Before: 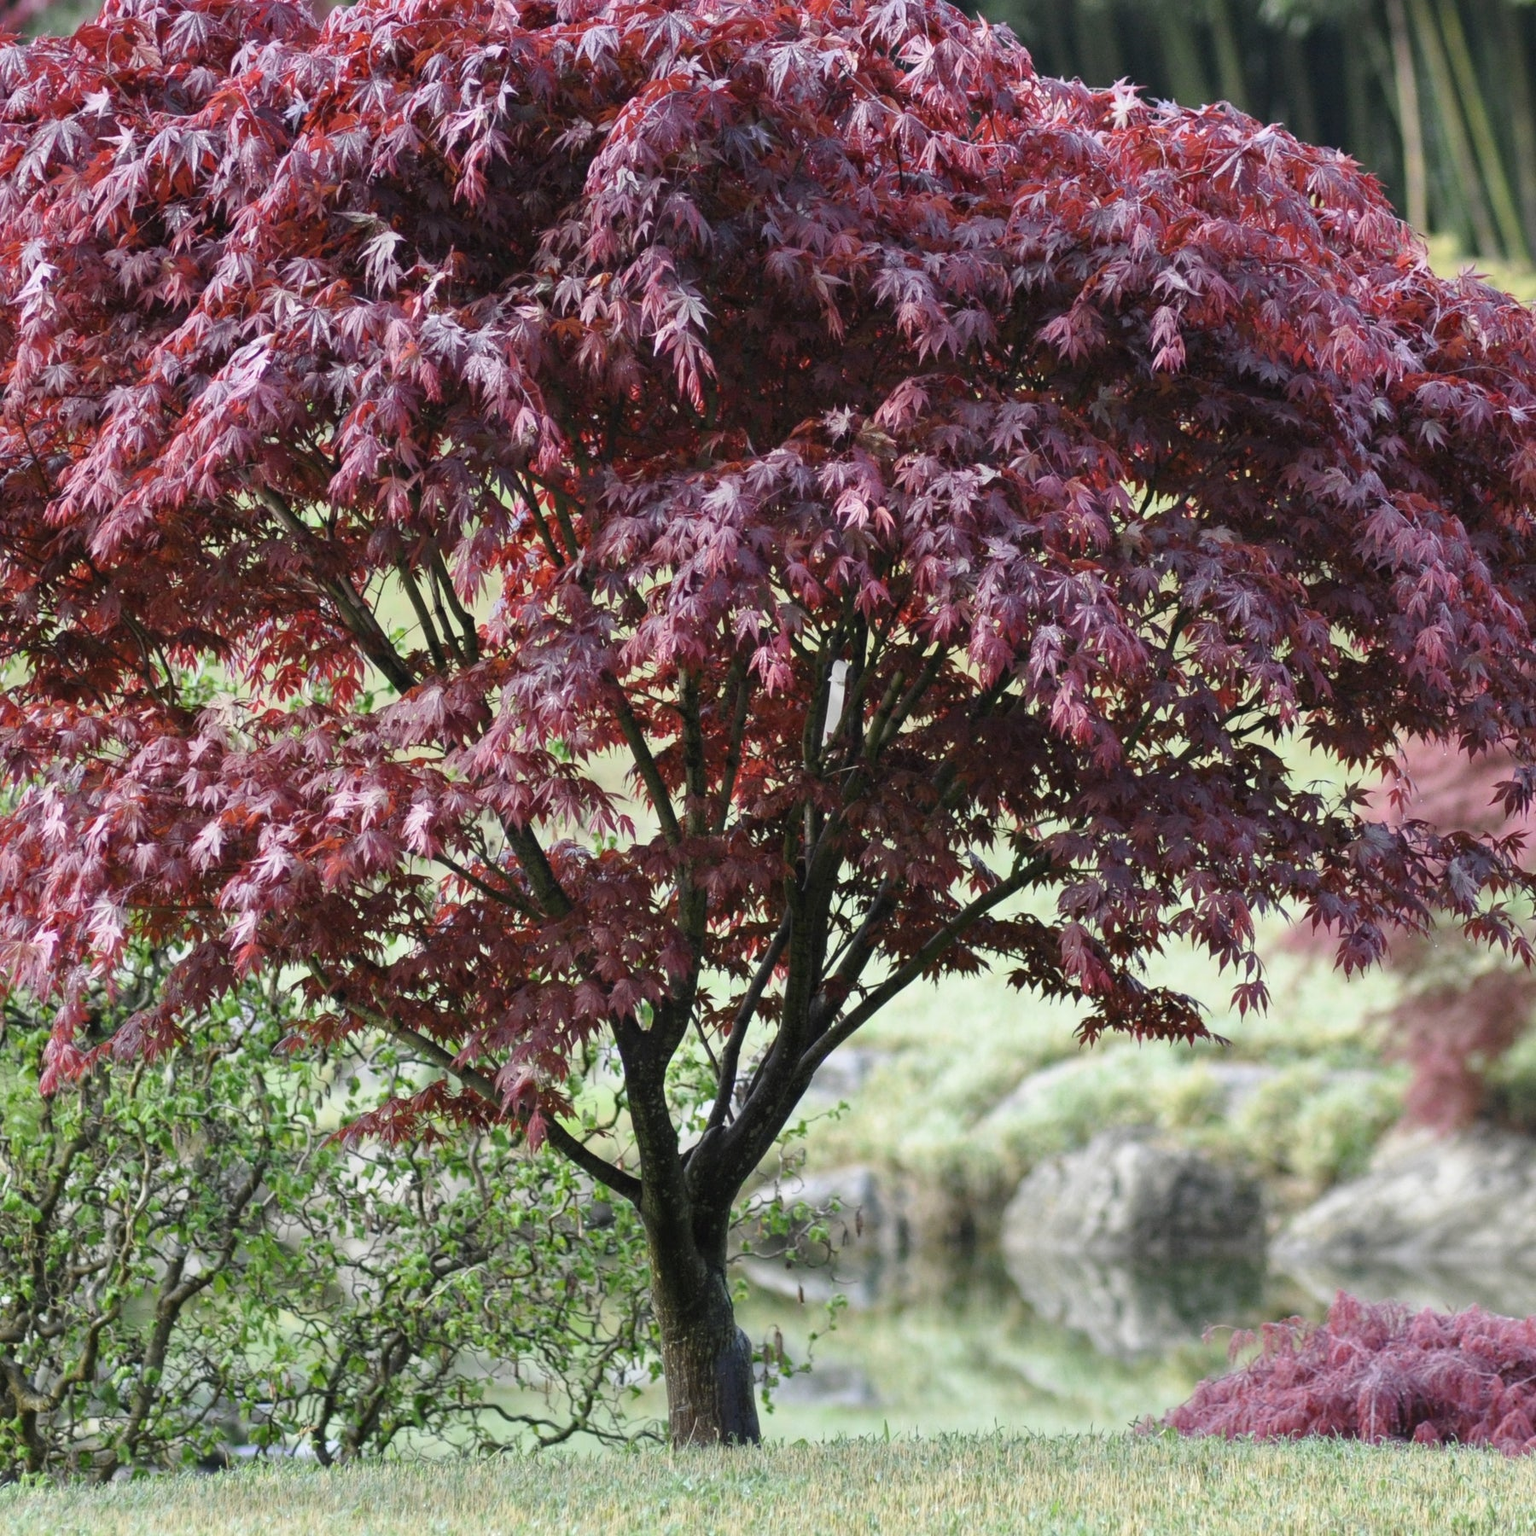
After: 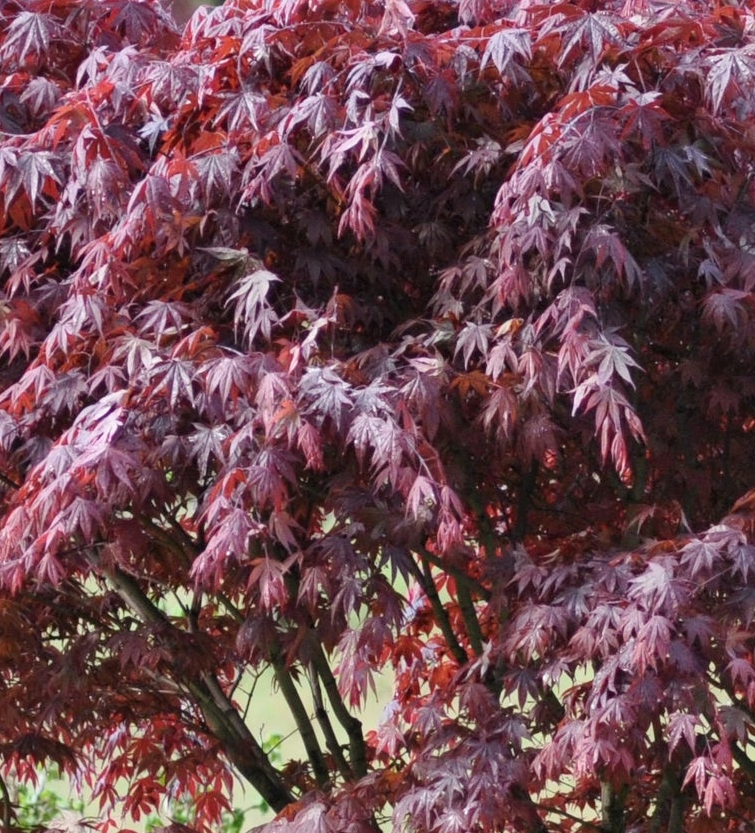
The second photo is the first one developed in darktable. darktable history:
crop and rotate: left 10.817%, top 0.062%, right 47.194%, bottom 53.626%
local contrast: mode bilateral grid, contrast 20, coarseness 50, detail 120%, midtone range 0.2
